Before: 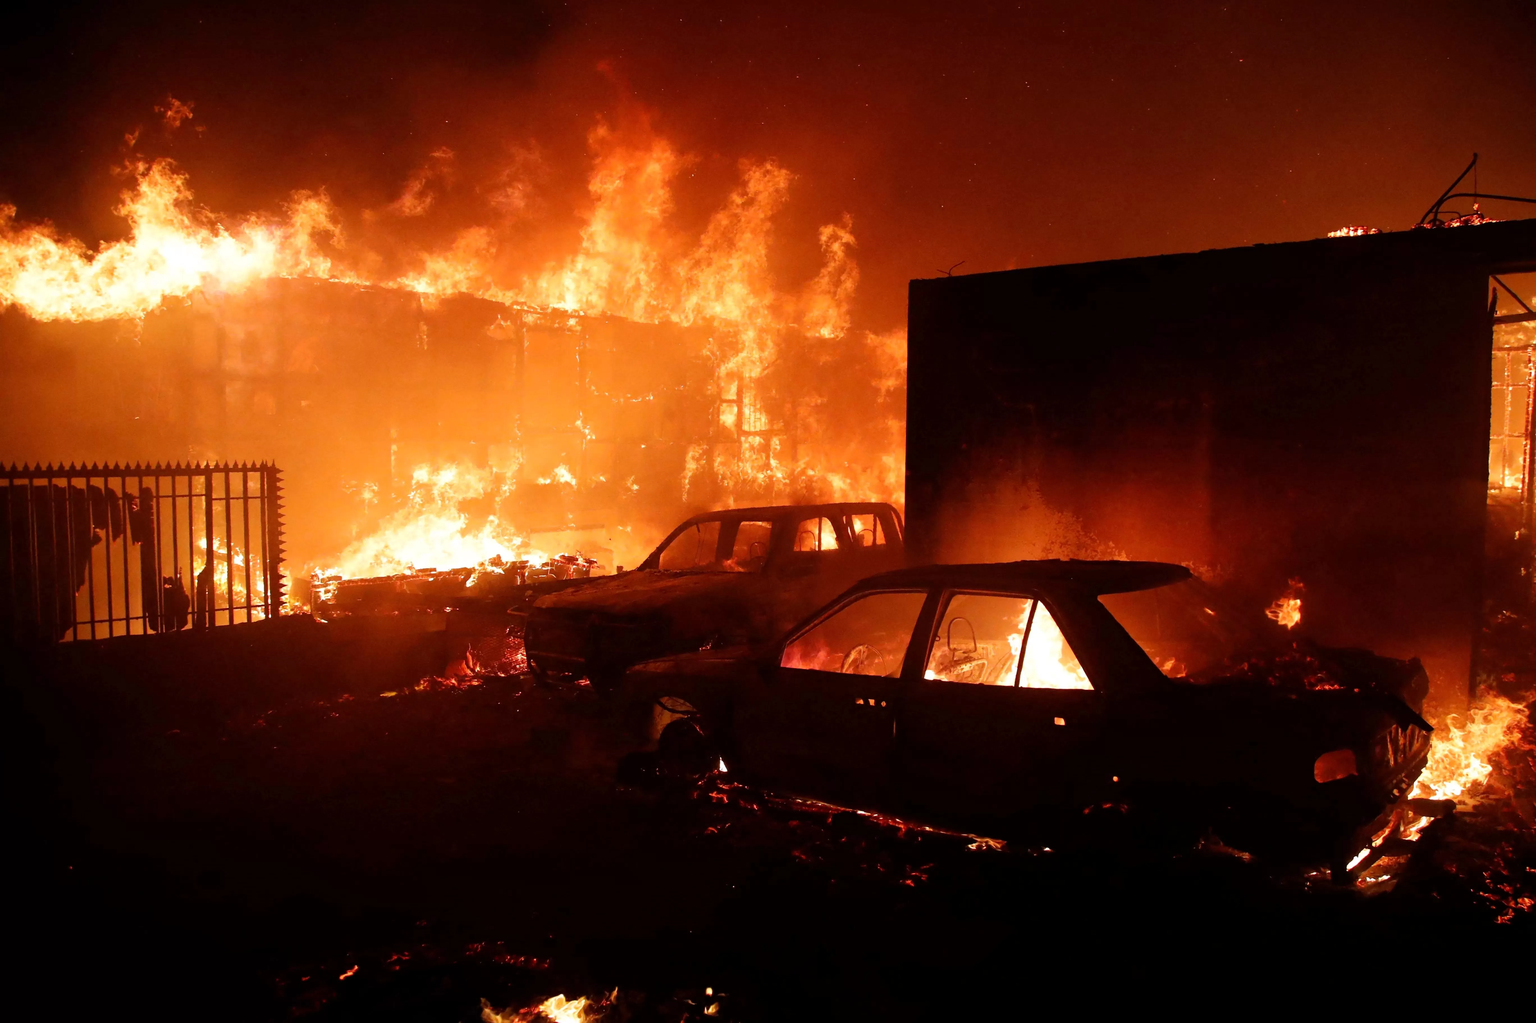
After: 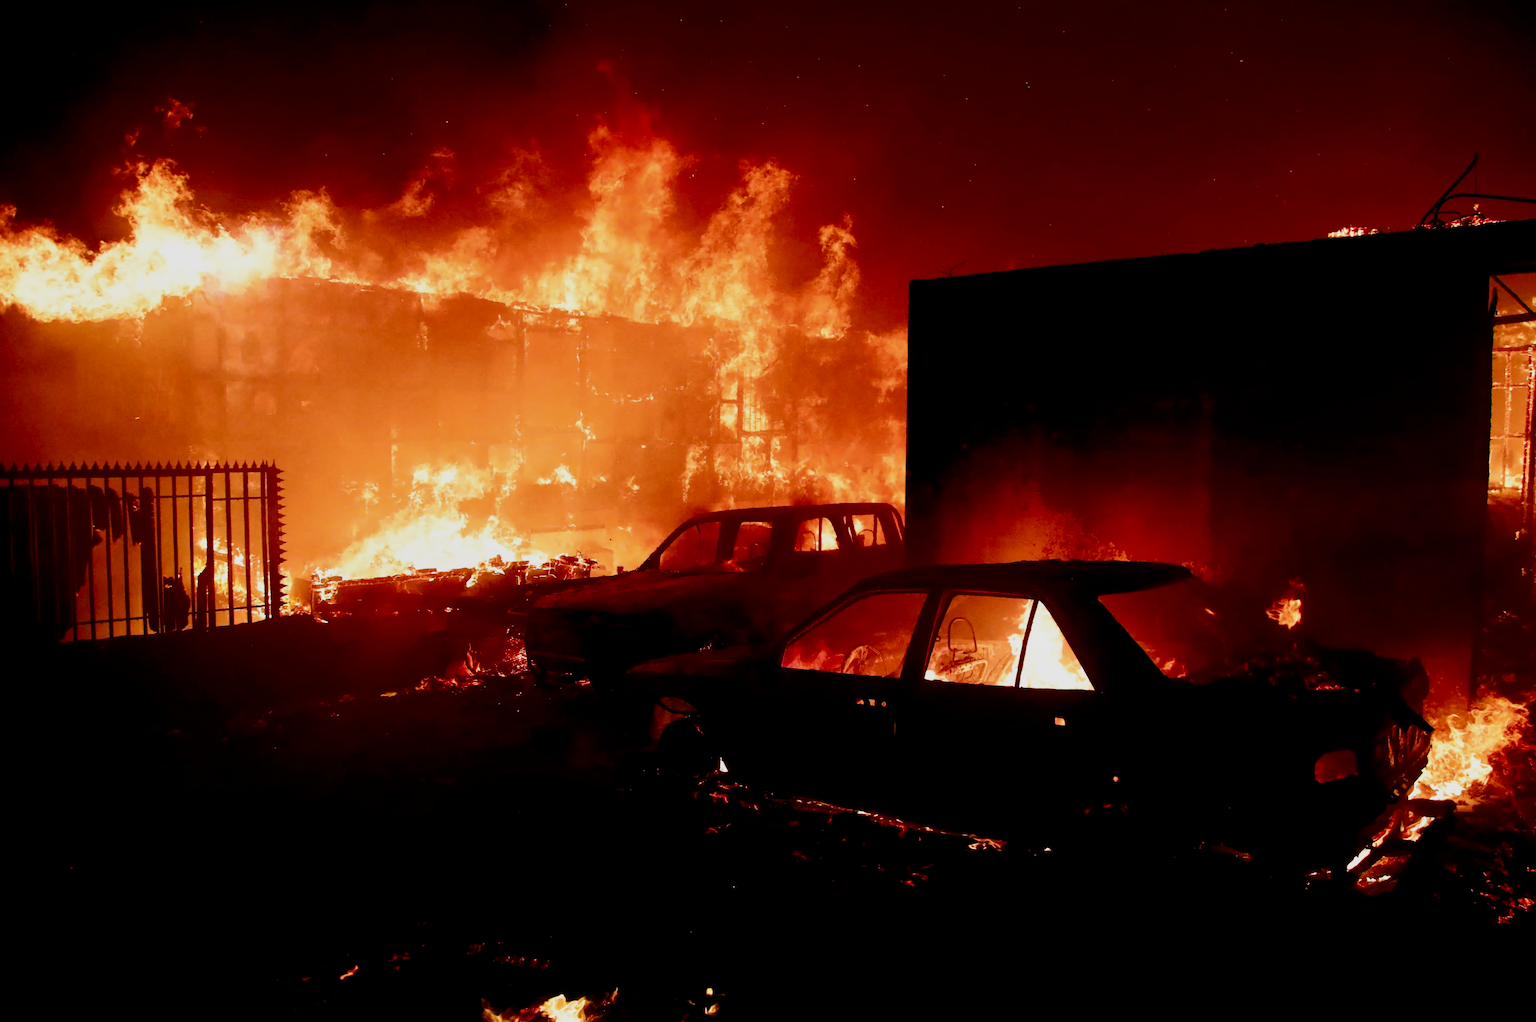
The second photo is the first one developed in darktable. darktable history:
local contrast: highlights 107%, shadows 102%, detail 119%, midtone range 0.2
filmic rgb: black relative exposure -7.65 EV, white relative exposure 4.56 EV, hardness 3.61
contrast brightness saturation: contrast 0.199, brightness -0.115, saturation 0.103
